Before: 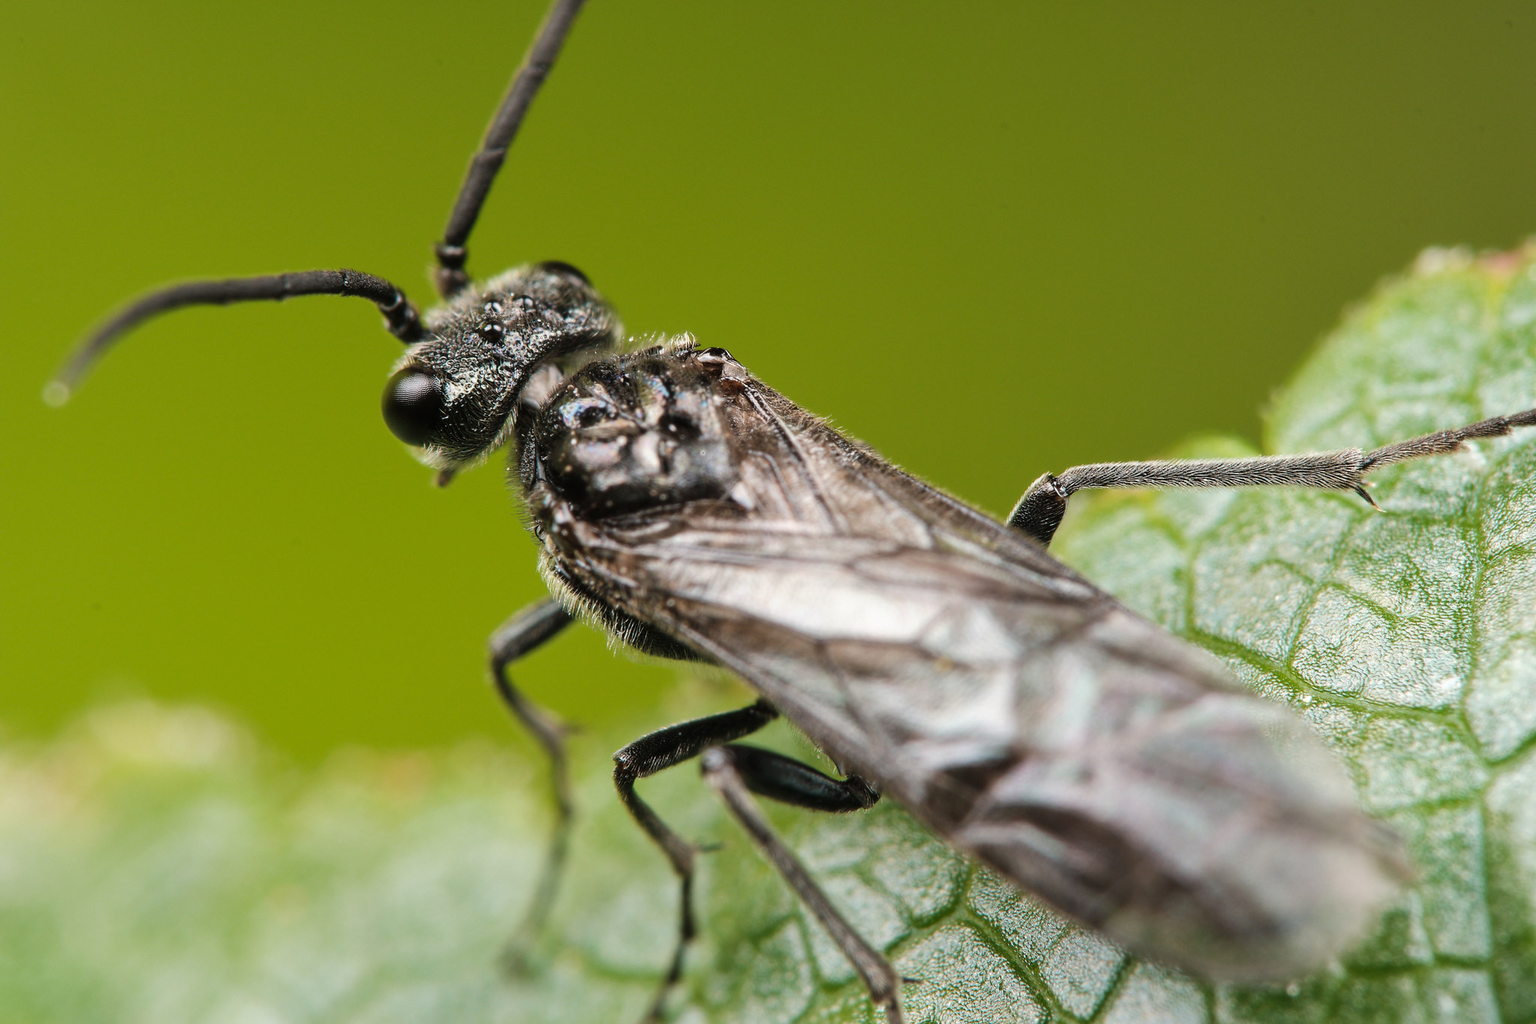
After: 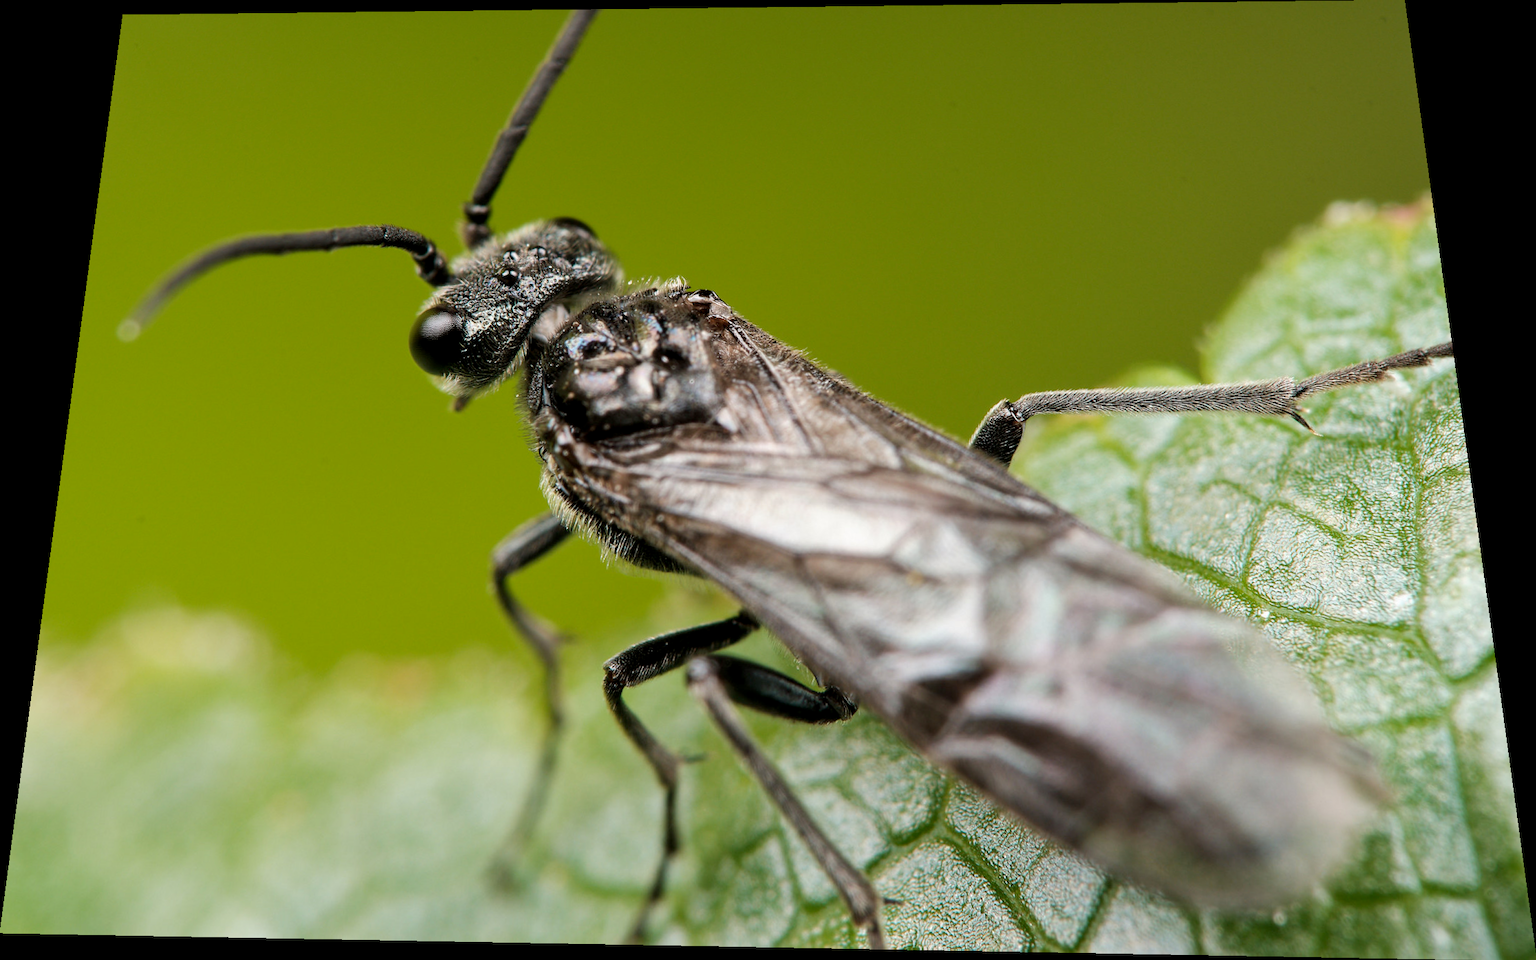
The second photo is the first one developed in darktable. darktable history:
rotate and perspective: rotation 0.128°, lens shift (vertical) -0.181, lens shift (horizontal) -0.044, shear 0.001, automatic cropping off
exposure: black level correction 0.005, exposure 0.001 EV, compensate highlight preservation false
color balance rgb: on, module defaults
